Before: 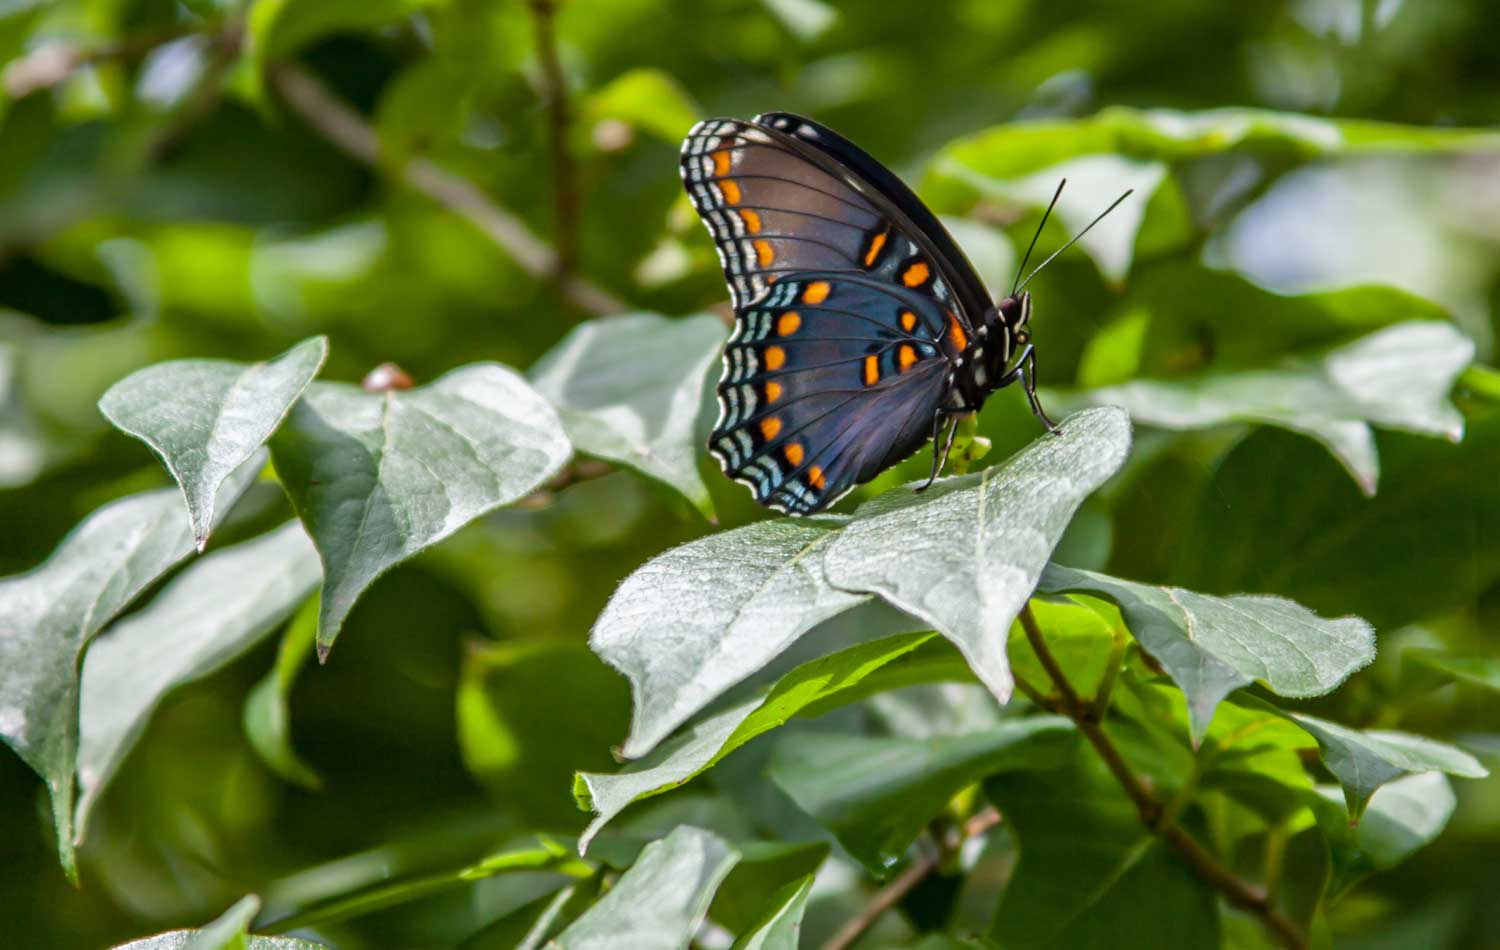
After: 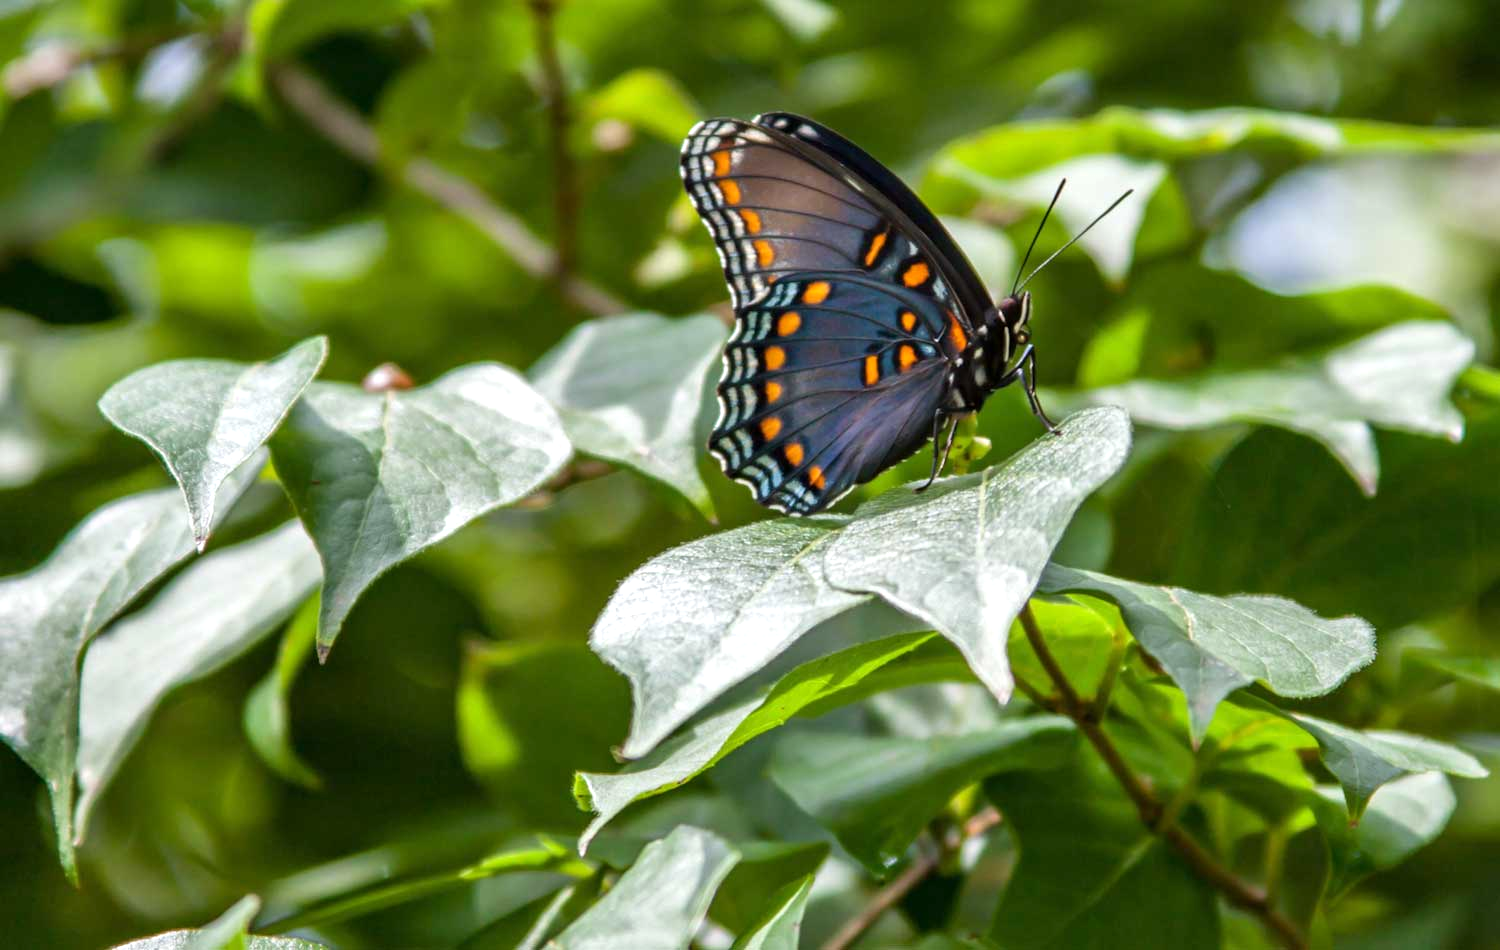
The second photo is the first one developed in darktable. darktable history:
exposure: exposure 0.265 EV, compensate highlight preservation false
